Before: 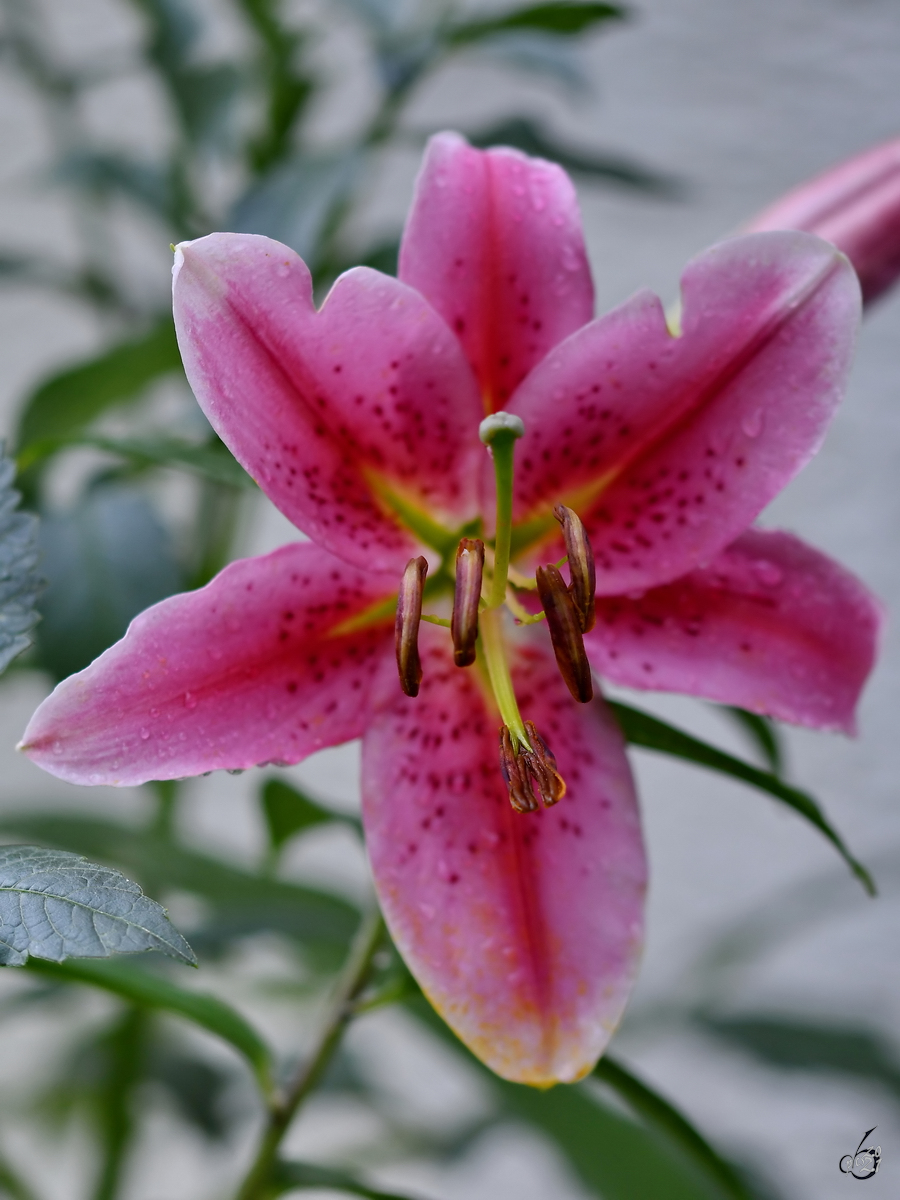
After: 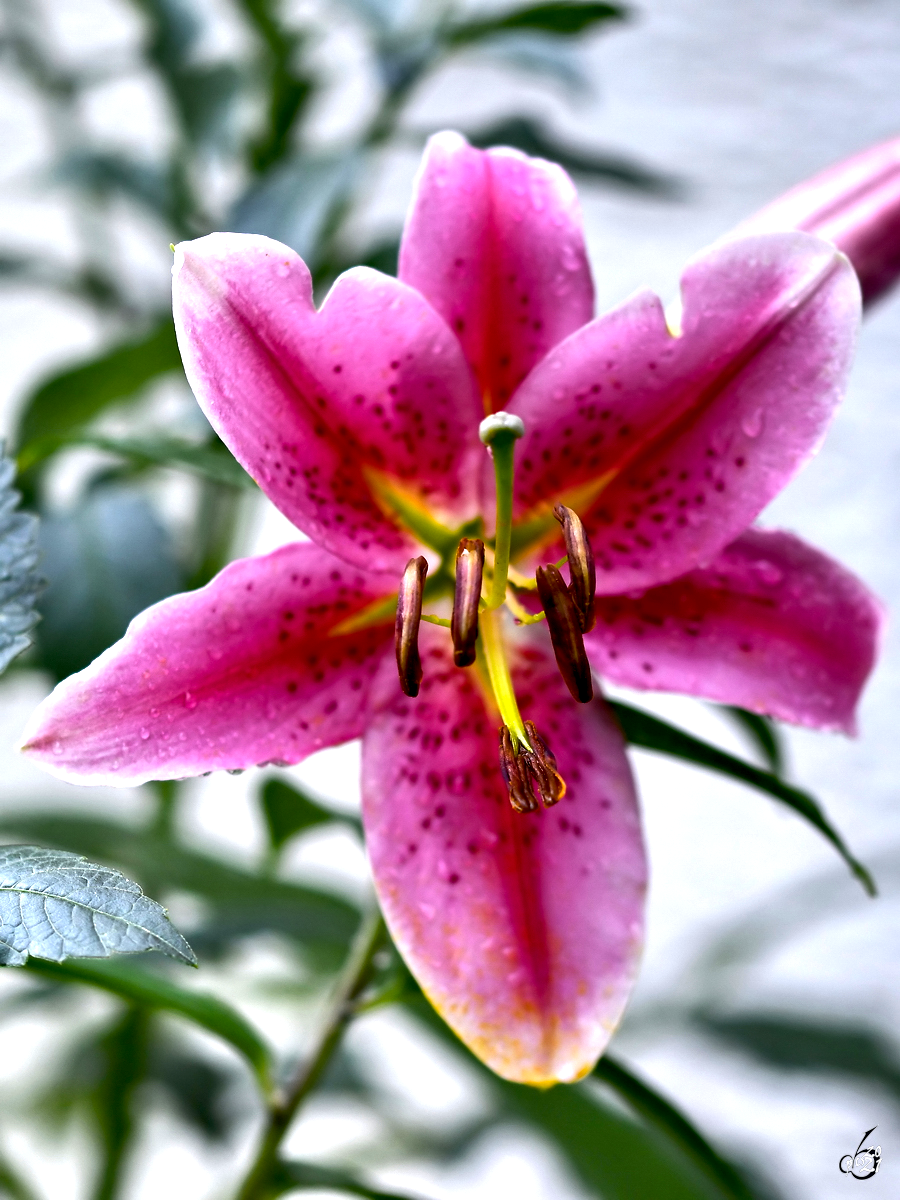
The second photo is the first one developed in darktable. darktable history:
color balance rgb: perceptual saturation grading › global saturation 0.686%, perceptual brilliance grading › highlights 47.434%, perceptual brilliance grading › mid-tones 22.708%, perceptual brilliance grading › shadows -6.194%
exposure: black level correction 0.01, exposure 0.016 EV, compensate highlight preservation false
